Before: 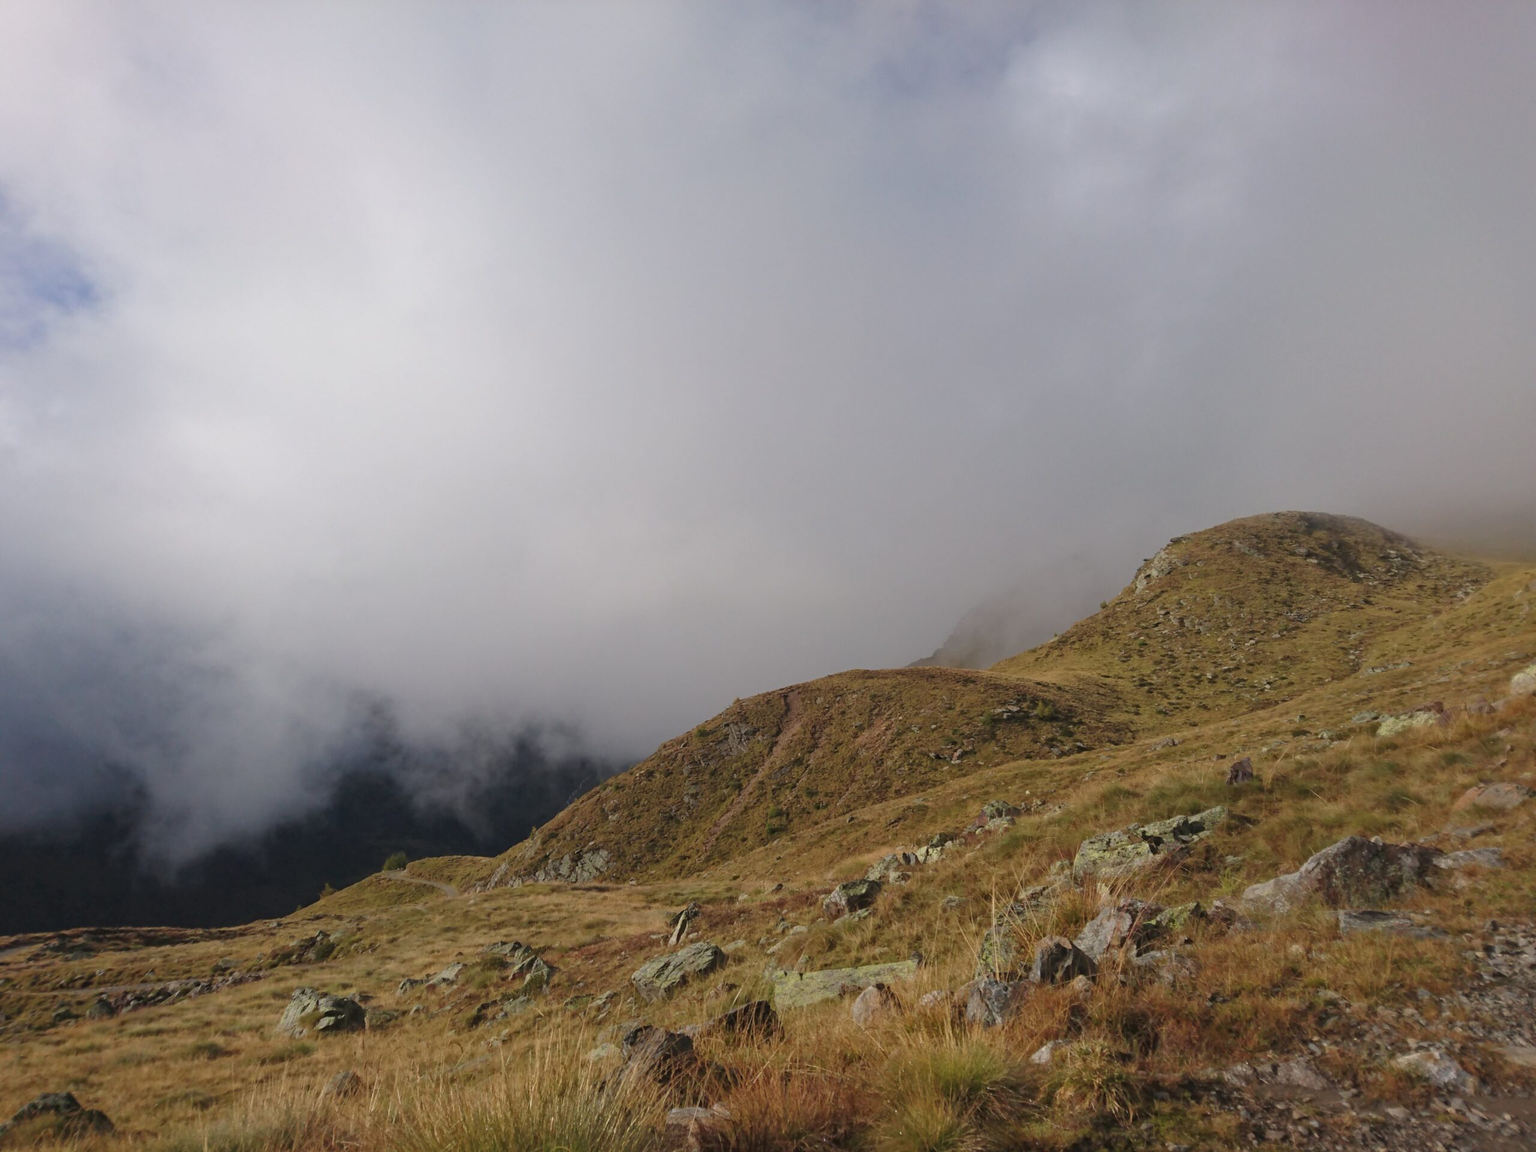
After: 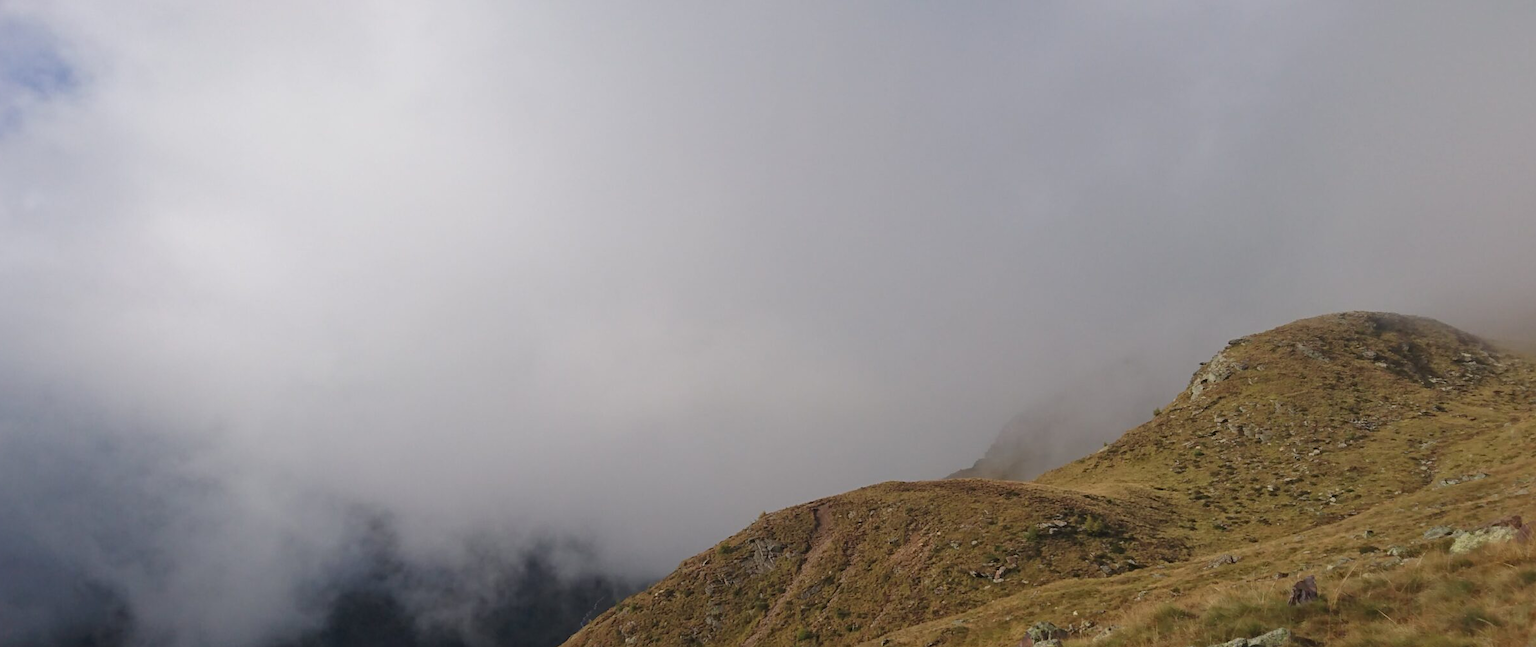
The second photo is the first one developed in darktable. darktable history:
sharpen: amount 0.2
crop: left 1.744%, top 19.225%, right 5.069%, bottom 28.357%
